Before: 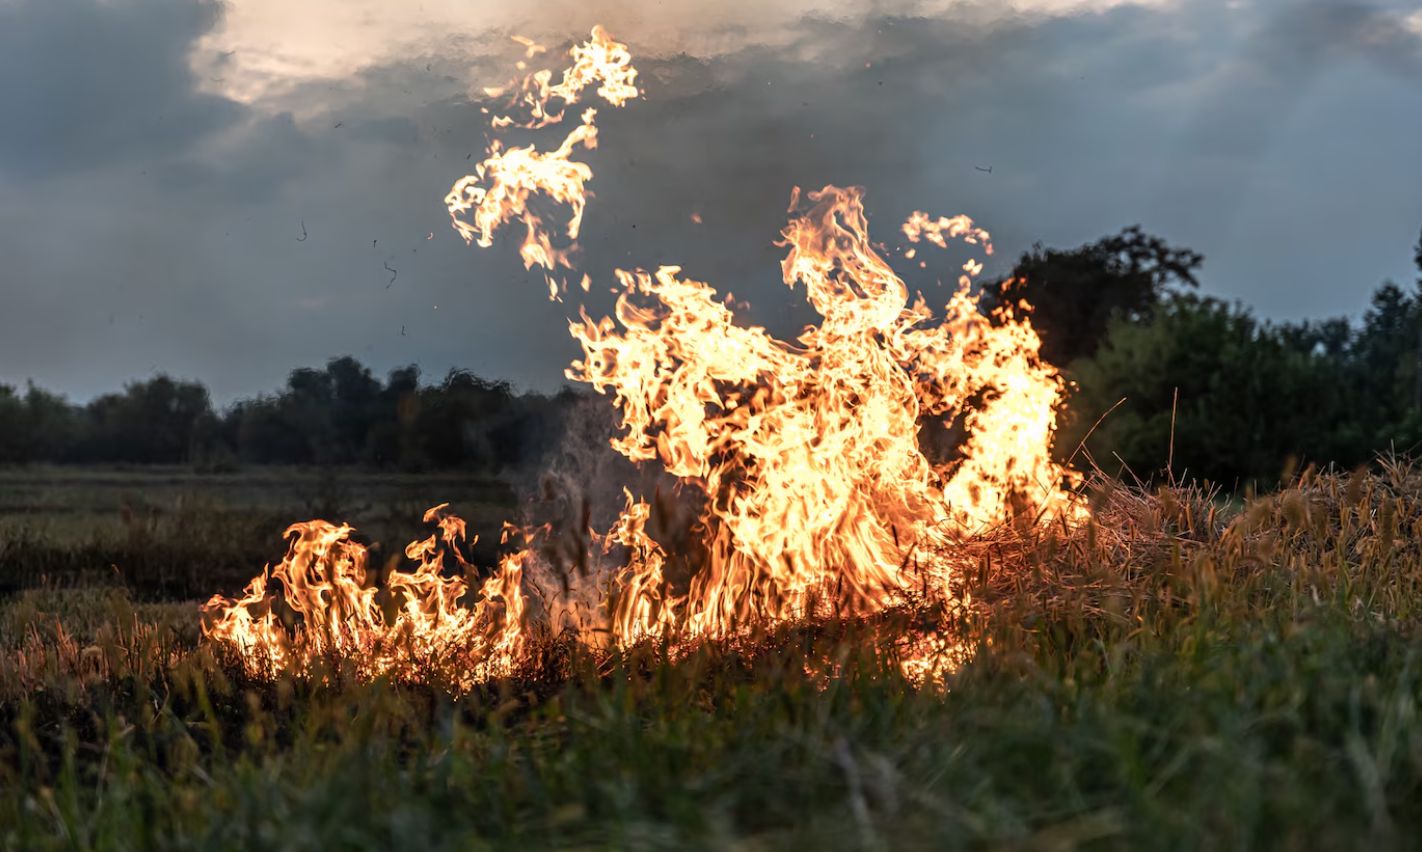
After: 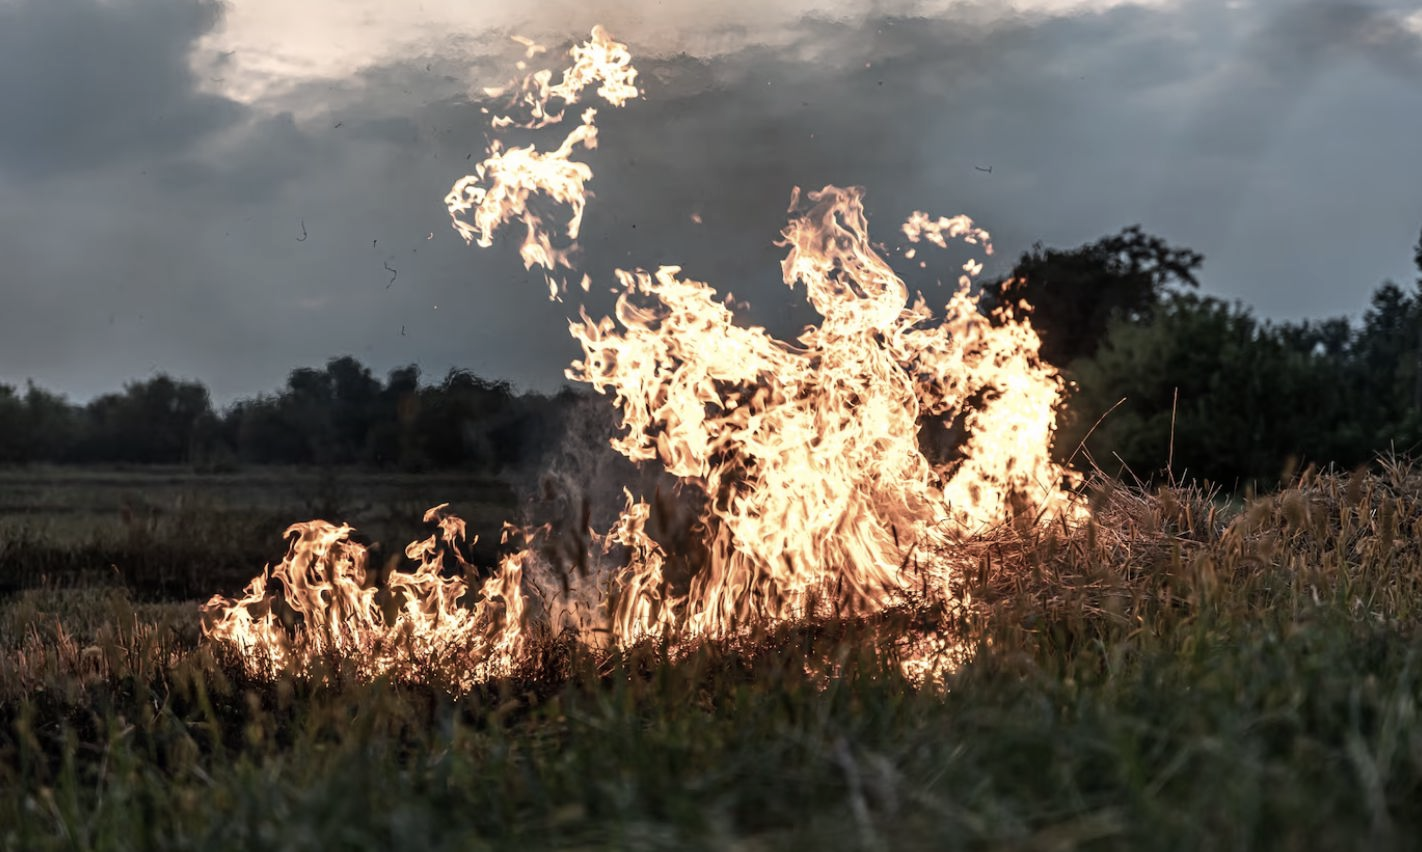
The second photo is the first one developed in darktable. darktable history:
contrast brightness saturation: contrast 0.102, saturation -0.354
